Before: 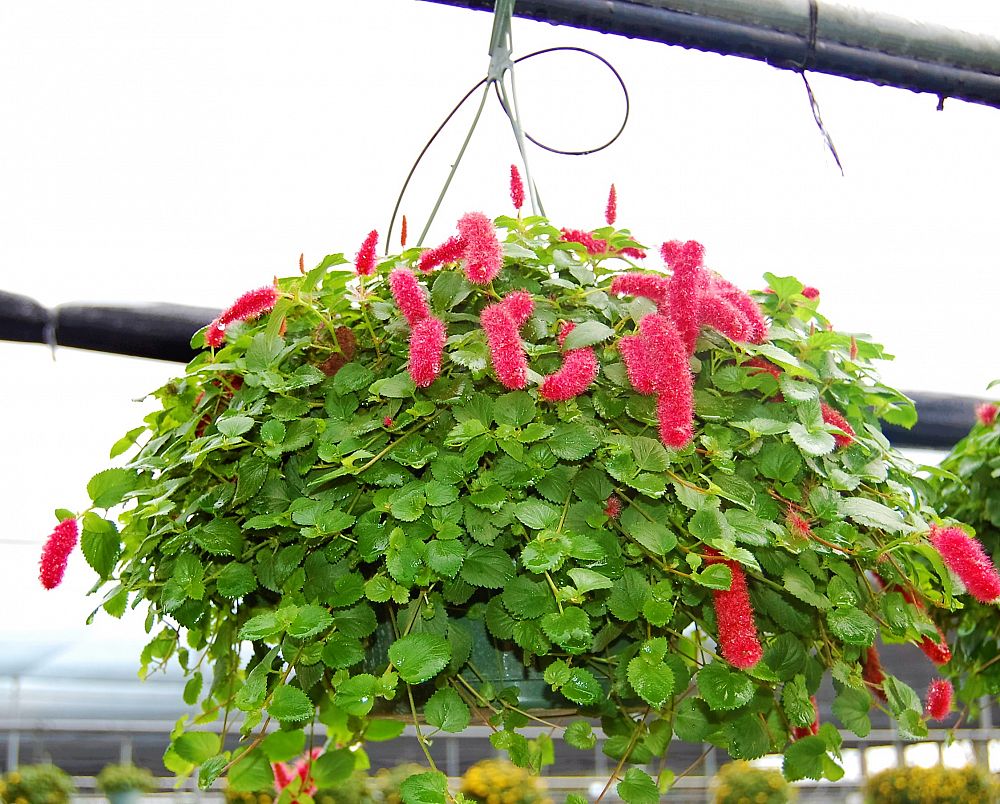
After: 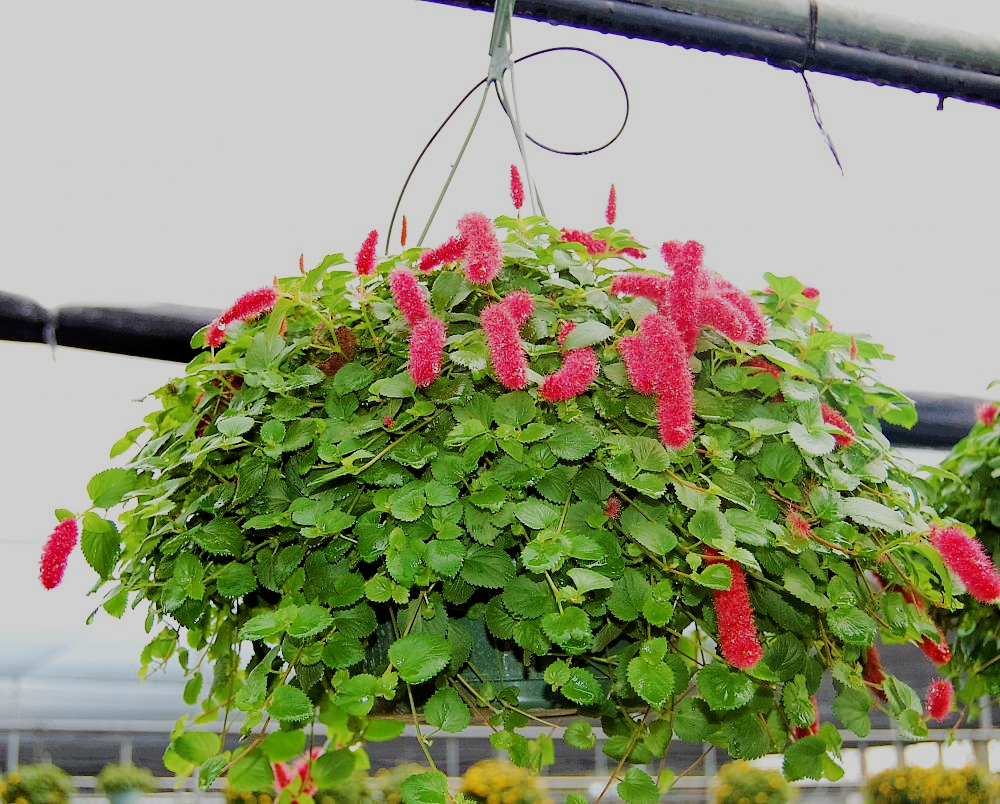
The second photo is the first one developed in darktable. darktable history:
filmic rgb: black relative exposure -6.98 EV, white relative exposure 5.63 EV, hardness 2.86
contrast brightness saturation: contrast 0.07
